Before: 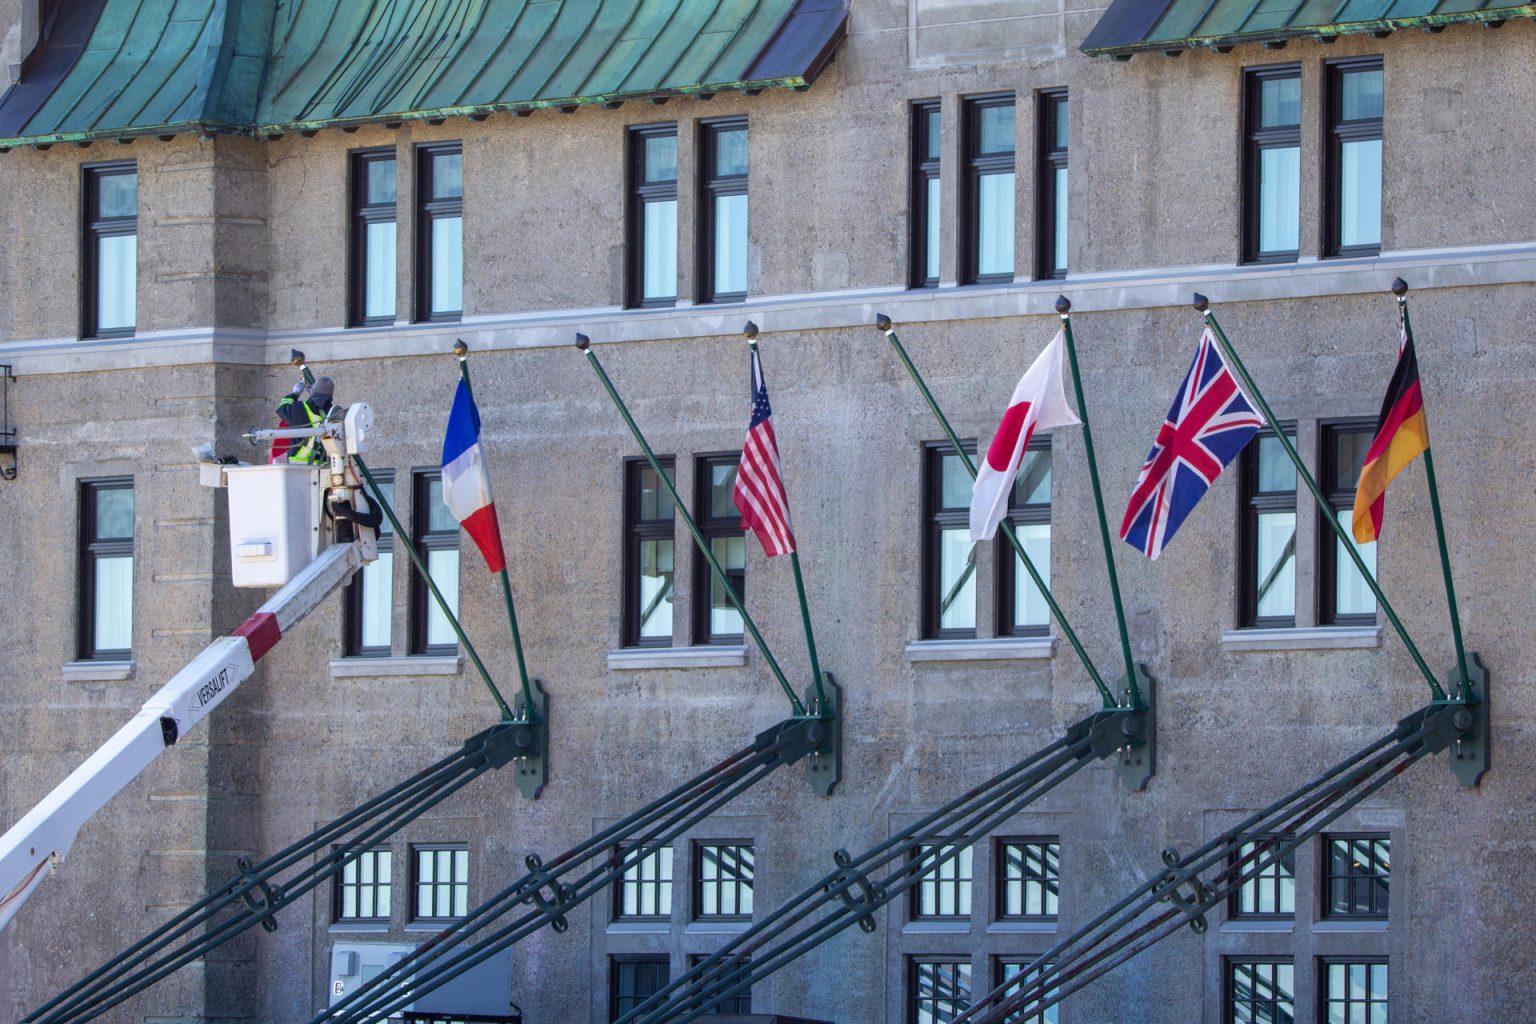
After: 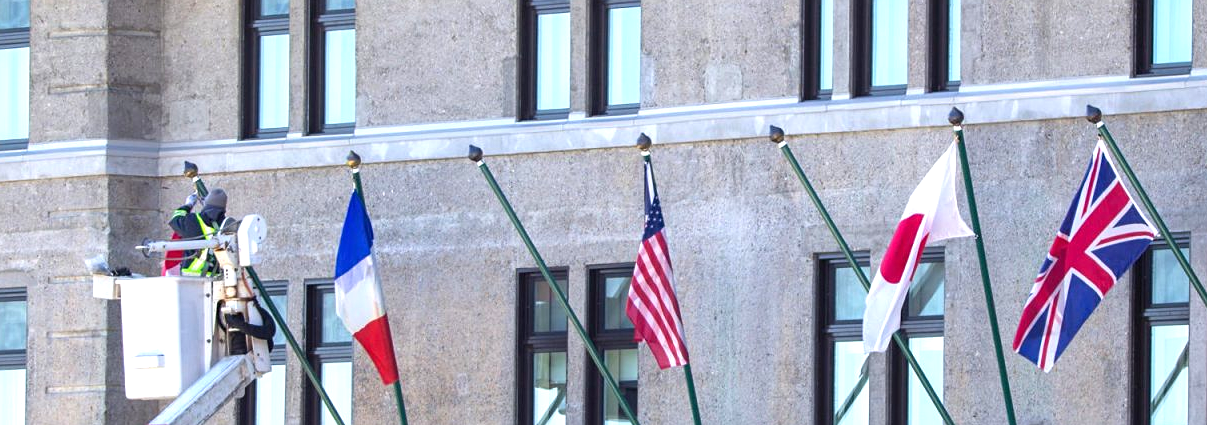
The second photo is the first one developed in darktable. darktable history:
crop: left 7.012%, top 18.421%, right 14.362%, bottom 39.98%
exposure: exposure 0.699 EV, compensate exposure bias true, compensate highlight preservation false
sharpen: amount 0.209
